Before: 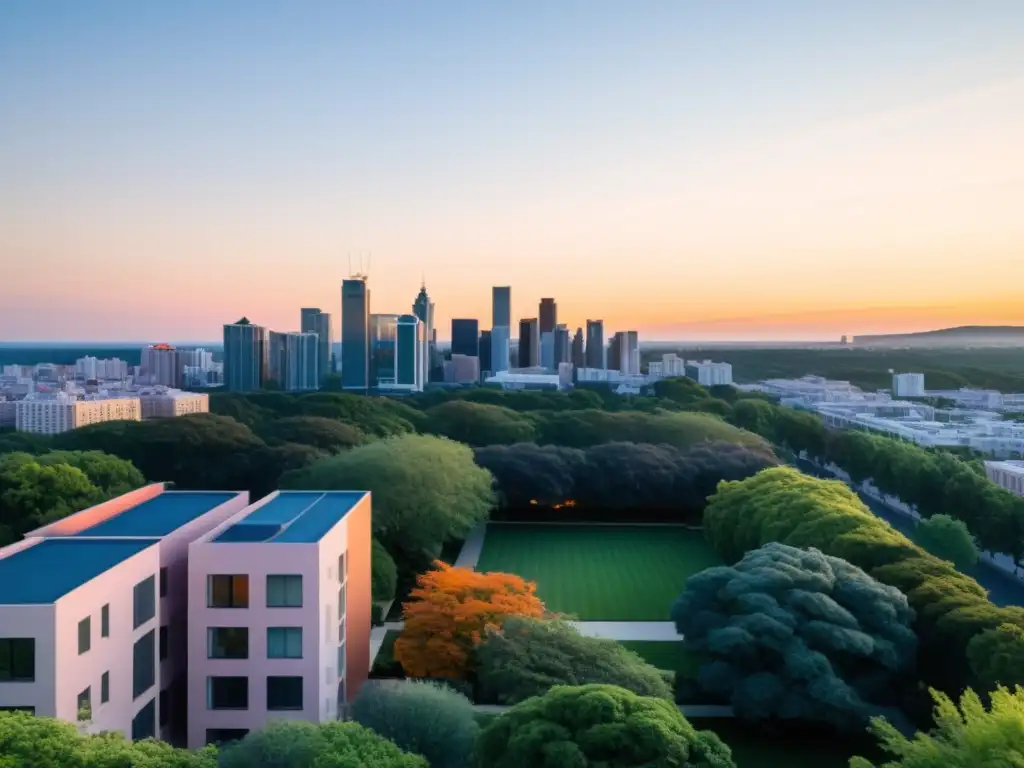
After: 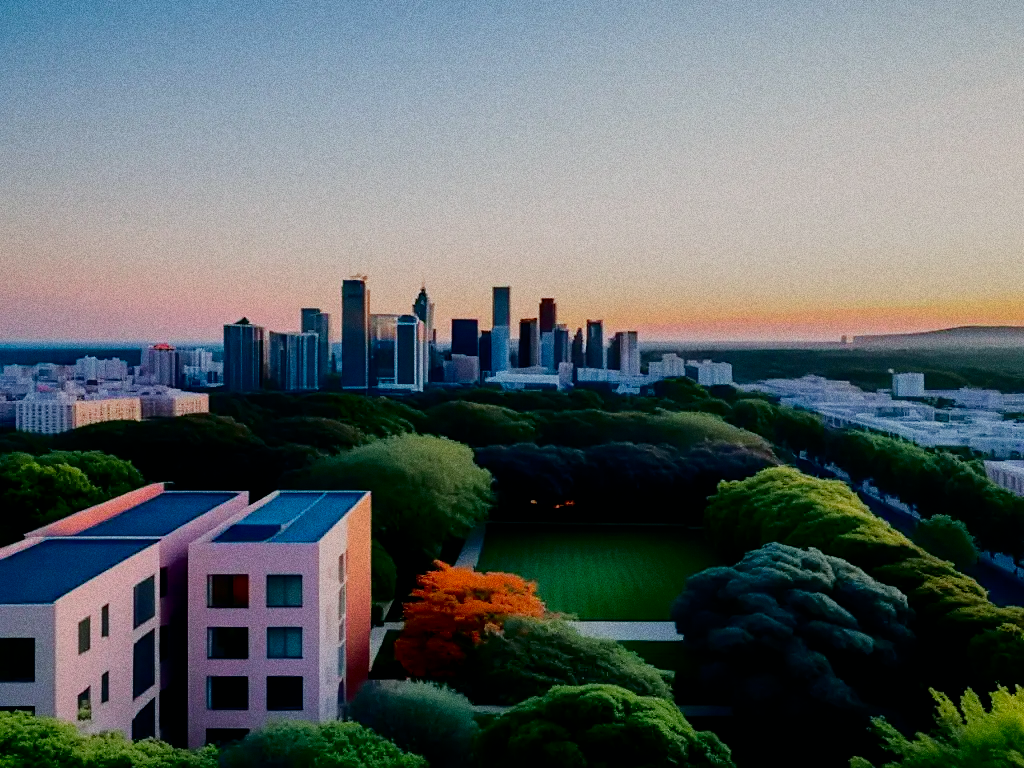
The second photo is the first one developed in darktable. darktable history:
filmic rgb: middle gray luminance 29%, black relative exposure -10.3 EV, white relative exposure 5.5 EV, threshold 6 EV, target black luminance 0%, hardness 3.95, latitude 2.04%, contrast 1.132, highlights saturation mix 5%, shadows ↔ highlights balance 15.11%, preserve chrominance no, color science v3 (2019), use custom middle-gray values true, iterations of high-quality reconstruction 0, enable highlight reconstruction true
grain: coarseness 0.09 ISO, strength 40%
sharpen: radius 1.864, amount 0.398, threshold 1.271
tone curve: curves: ch0 [(0, 0) (0.126, 0.061) (0.362, 0.382) (0.498, 0.498) (0.706, 0.712) (1, 1)]; ch1 [(0, 0) (0.5, 0.497) (0.55, 0.578) (1, 1)]; ch2 [(0, 0) (0.44, 0.424) (0.489, 0.486) (0.537, 0.538) (1, 1)], color space Lab, independent channels, preserve colors none
